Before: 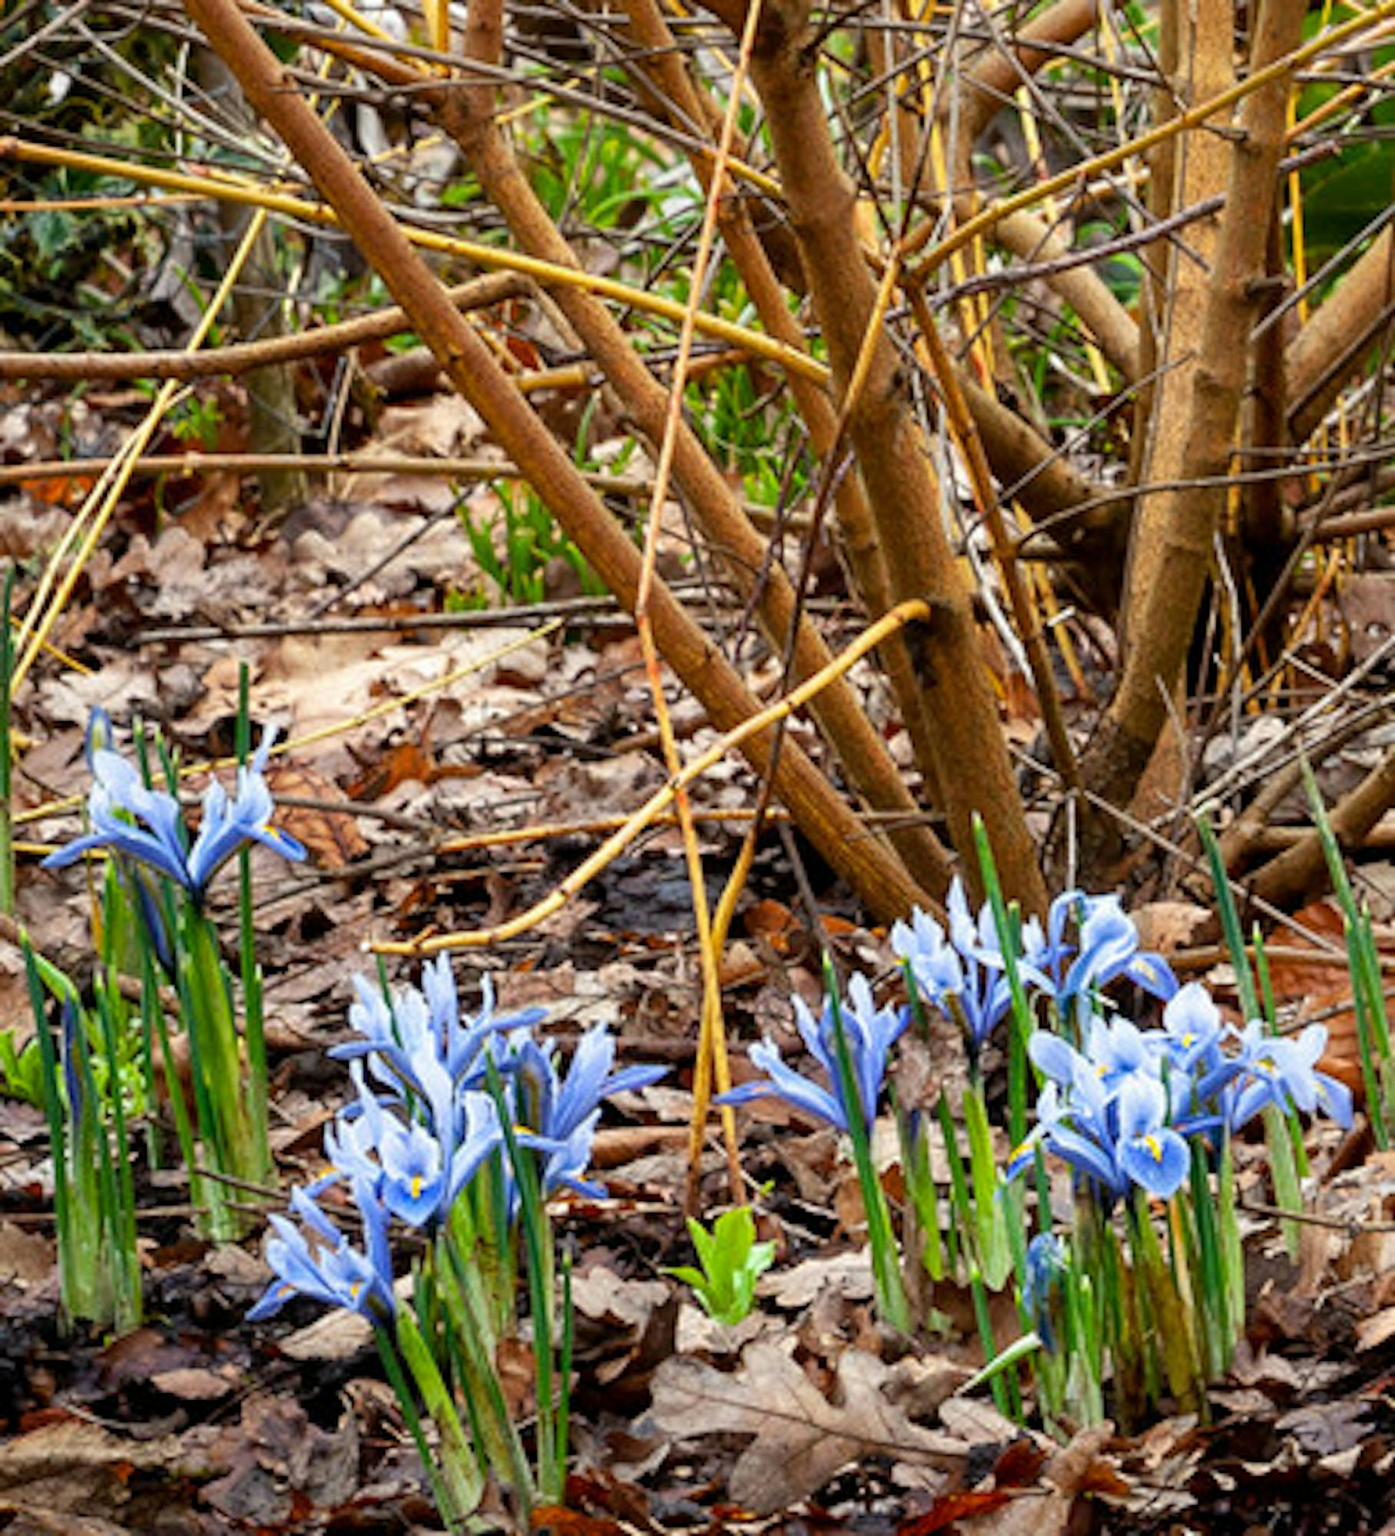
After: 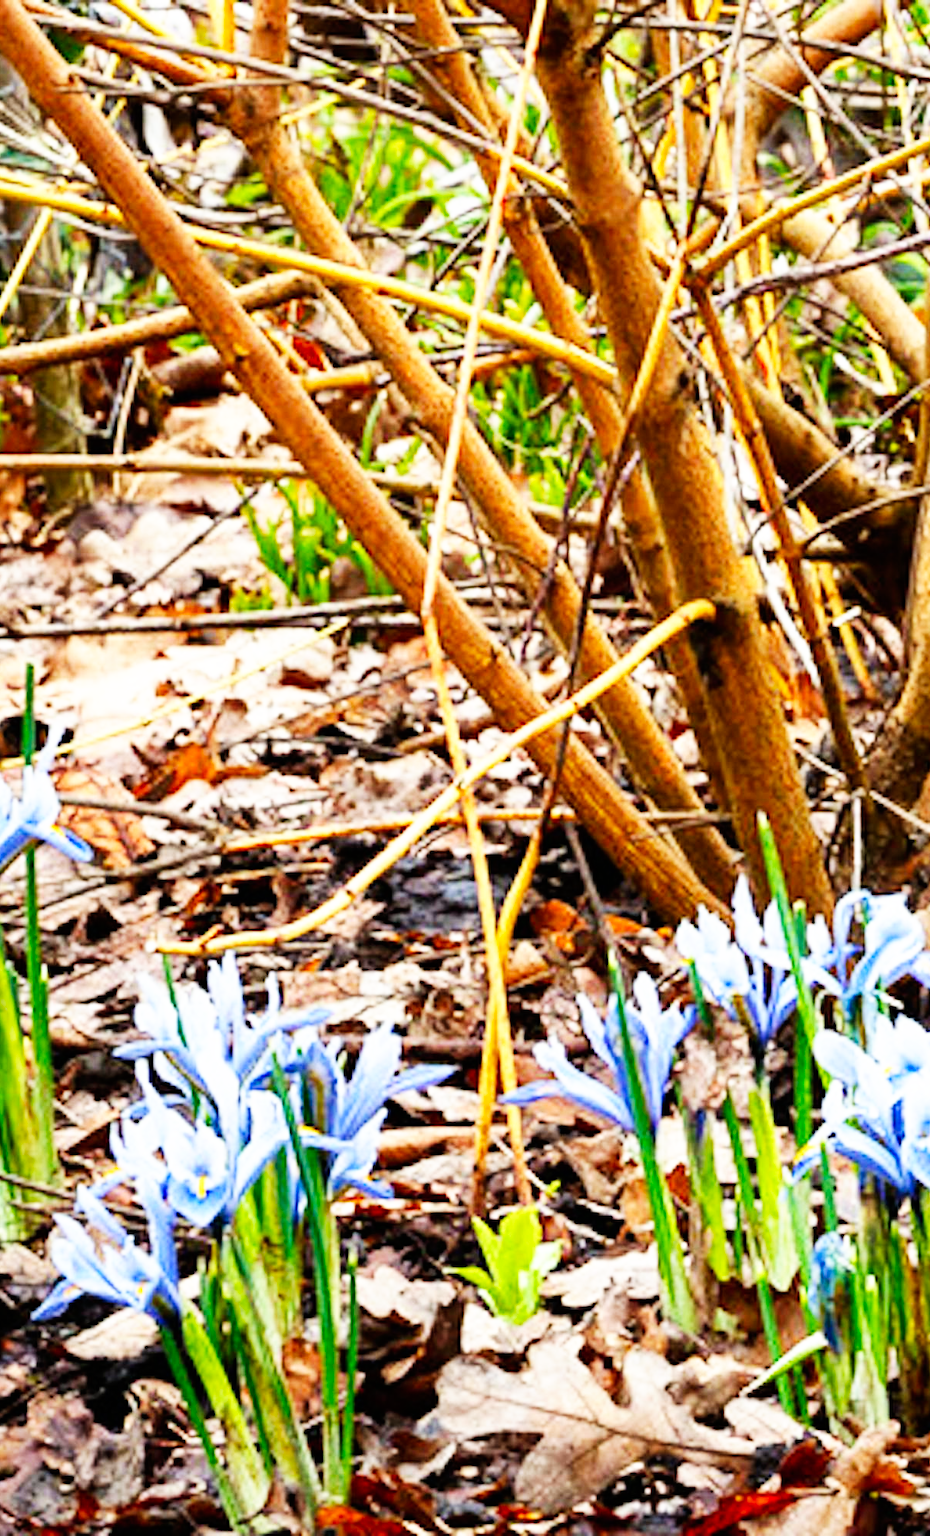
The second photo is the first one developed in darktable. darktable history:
crop: left 15.378%, right 17.928%
base curve: curves: ch0 [(0, 0) (0.007, 0.004) (0.027, 0.03) (0.046, 0.07) (0.207, 0.54) (0.442, 0.872) (0.673, 0.972) (1, 1)], preserve colors none
